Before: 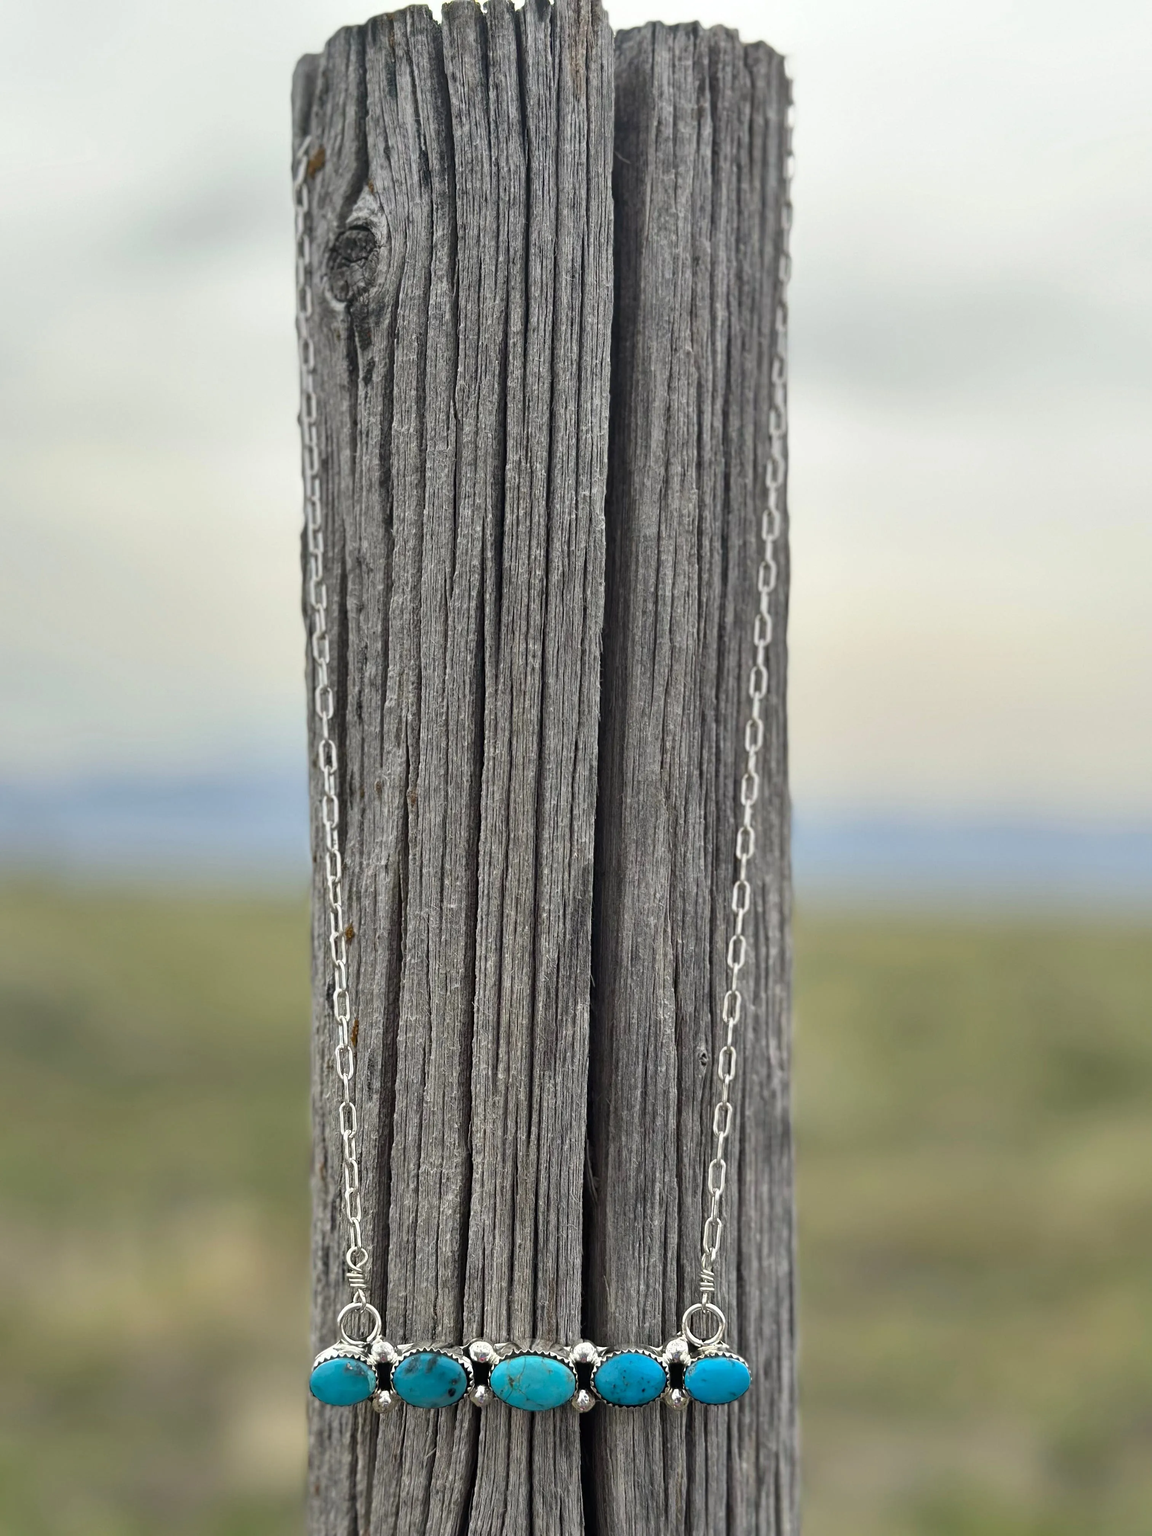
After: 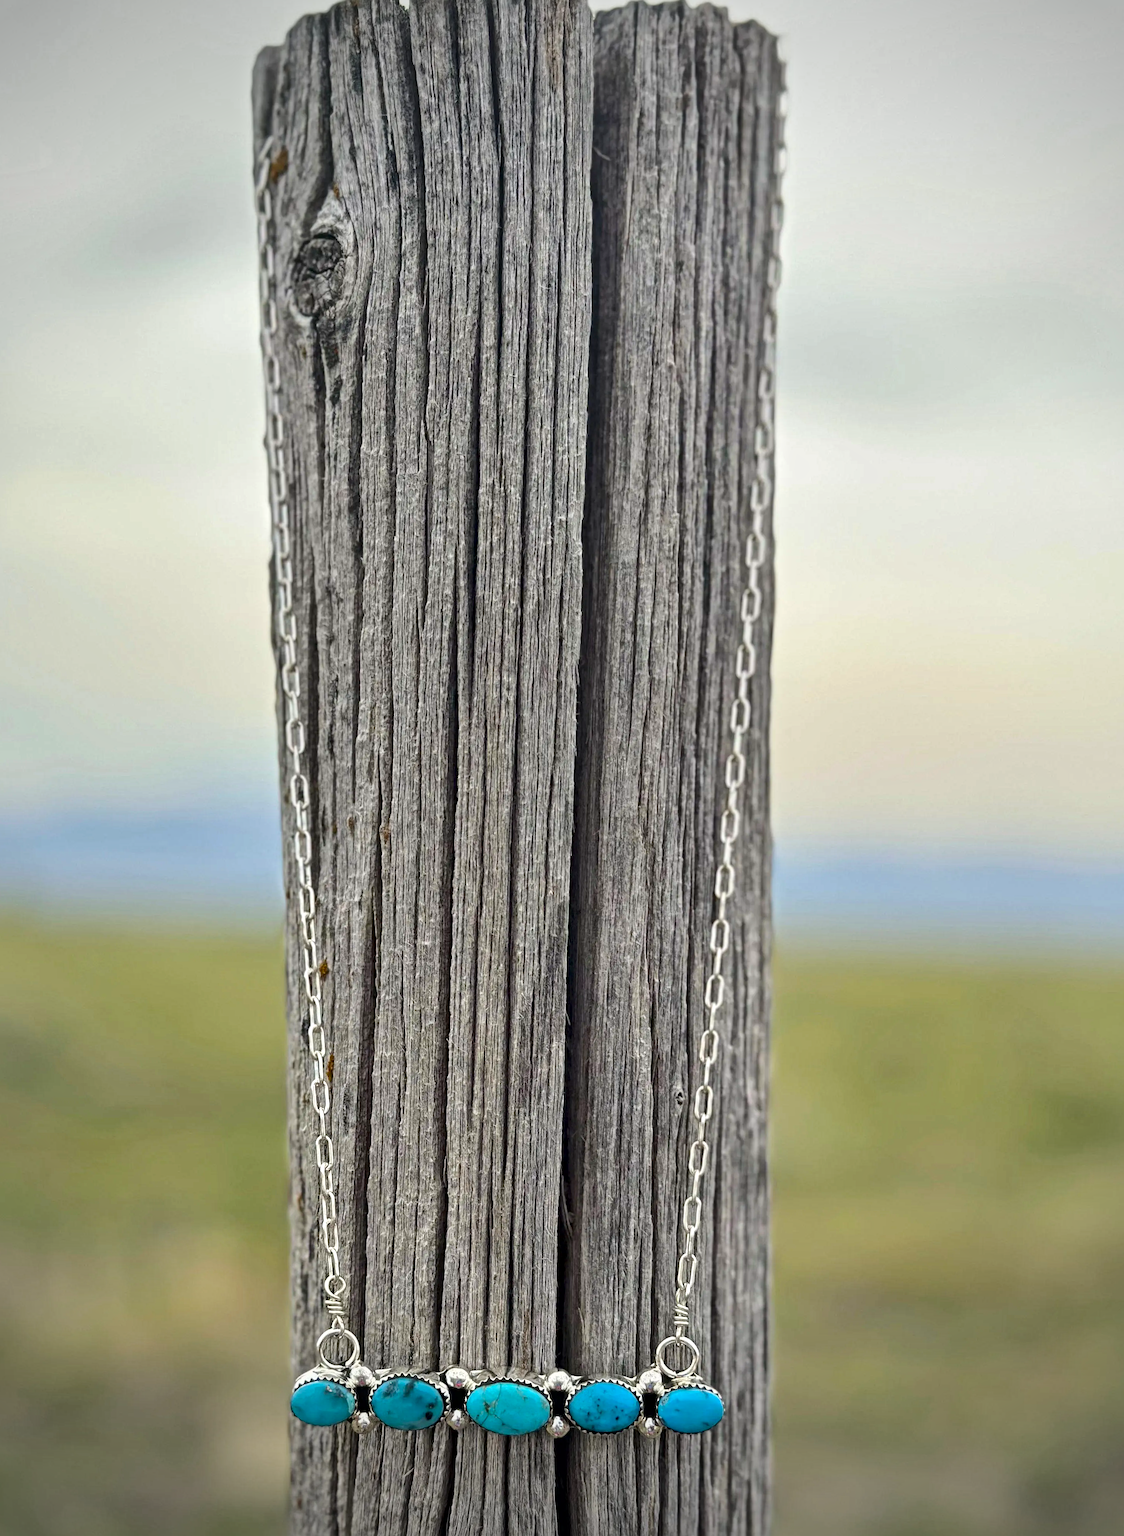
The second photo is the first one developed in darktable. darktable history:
color balance rgb: perceptual saturation grading › global saturation 25%, perceptual brilliance grading › mid-tones 10%, perceptual brilliance grading › shadows 15%, global vibrance 20%
local contrast: mode bilateral grid, contrast 20, coarseness 19, detail 163%, midtone range 0.2
vignetting: width/height ratio 1.094
rotate and perspective: rotation 0.074°, lens shift (vertical) 0.096, lens shift (horizontal) -0.041, crop left 0.043, crop right 0.952, crop top 0.024, crop bottom 0.979
